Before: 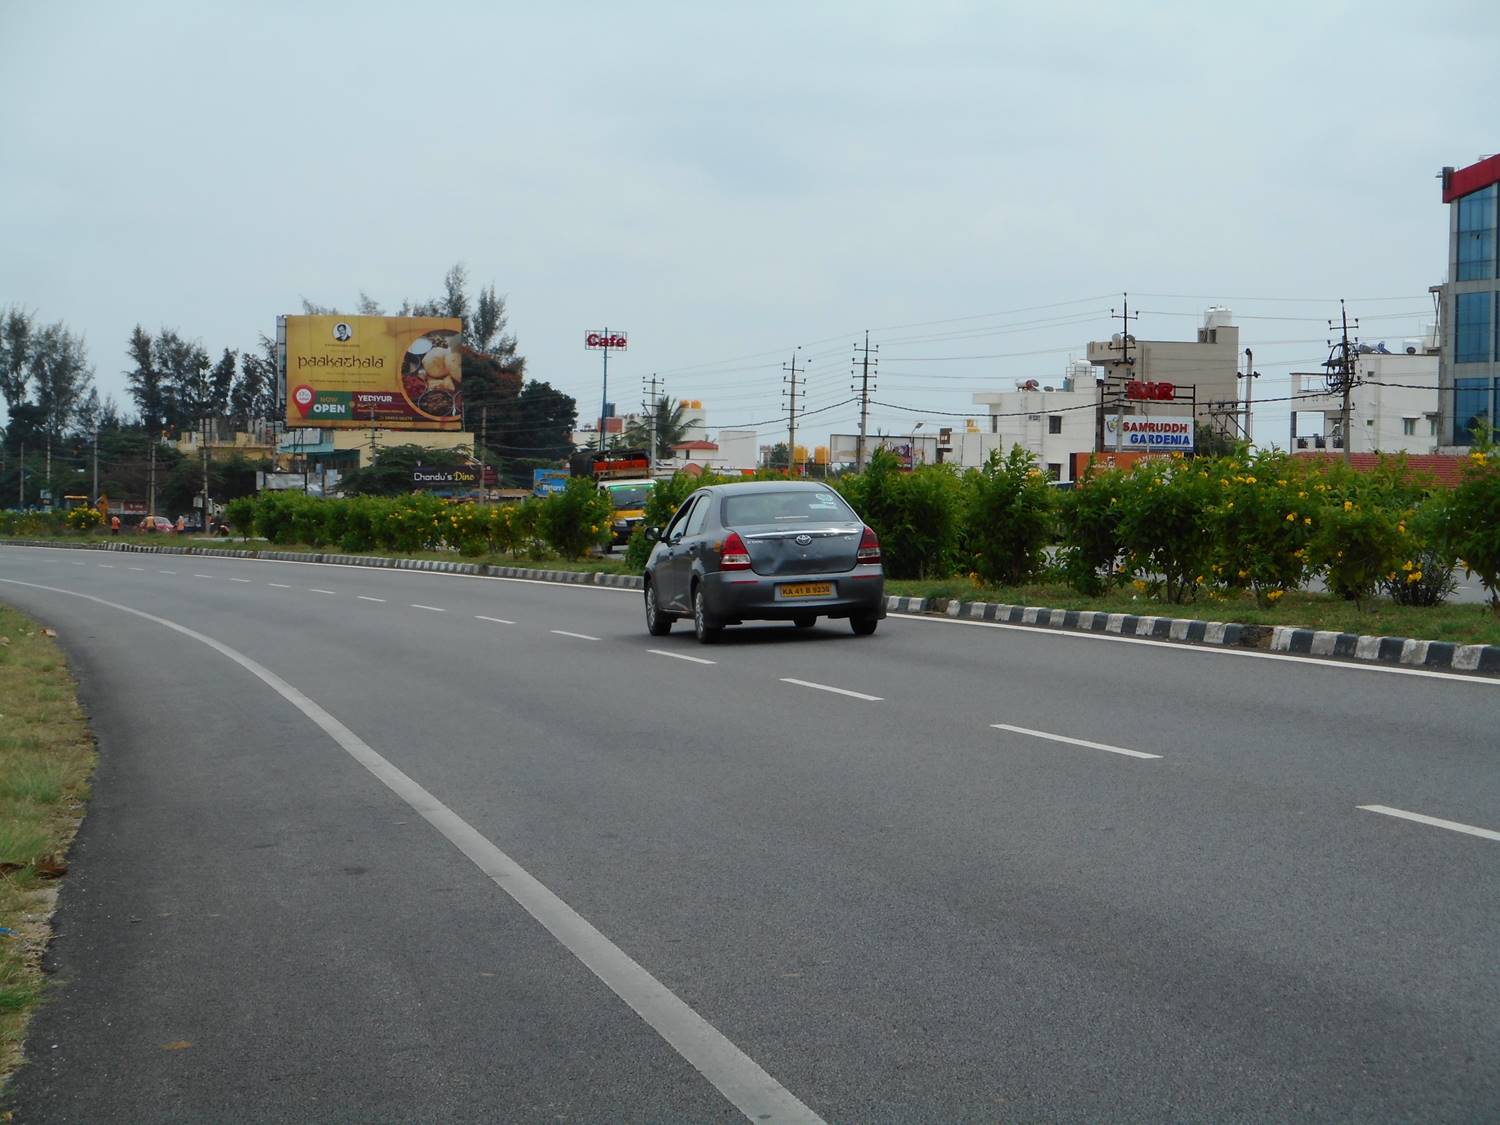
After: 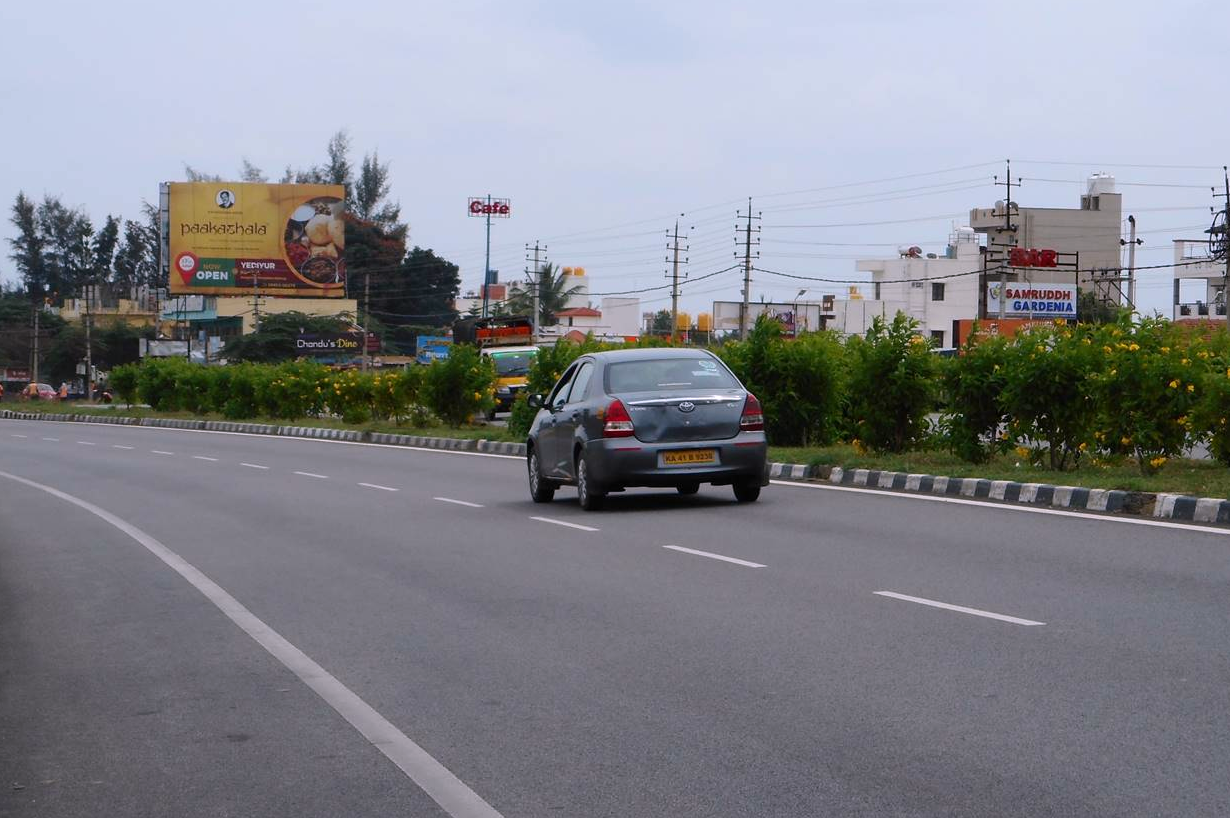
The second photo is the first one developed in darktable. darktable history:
white balance: red 1.05, blue 1.072
crop: left 7.856%, top 11.836%, right 10.12%, bottom 15.387%
